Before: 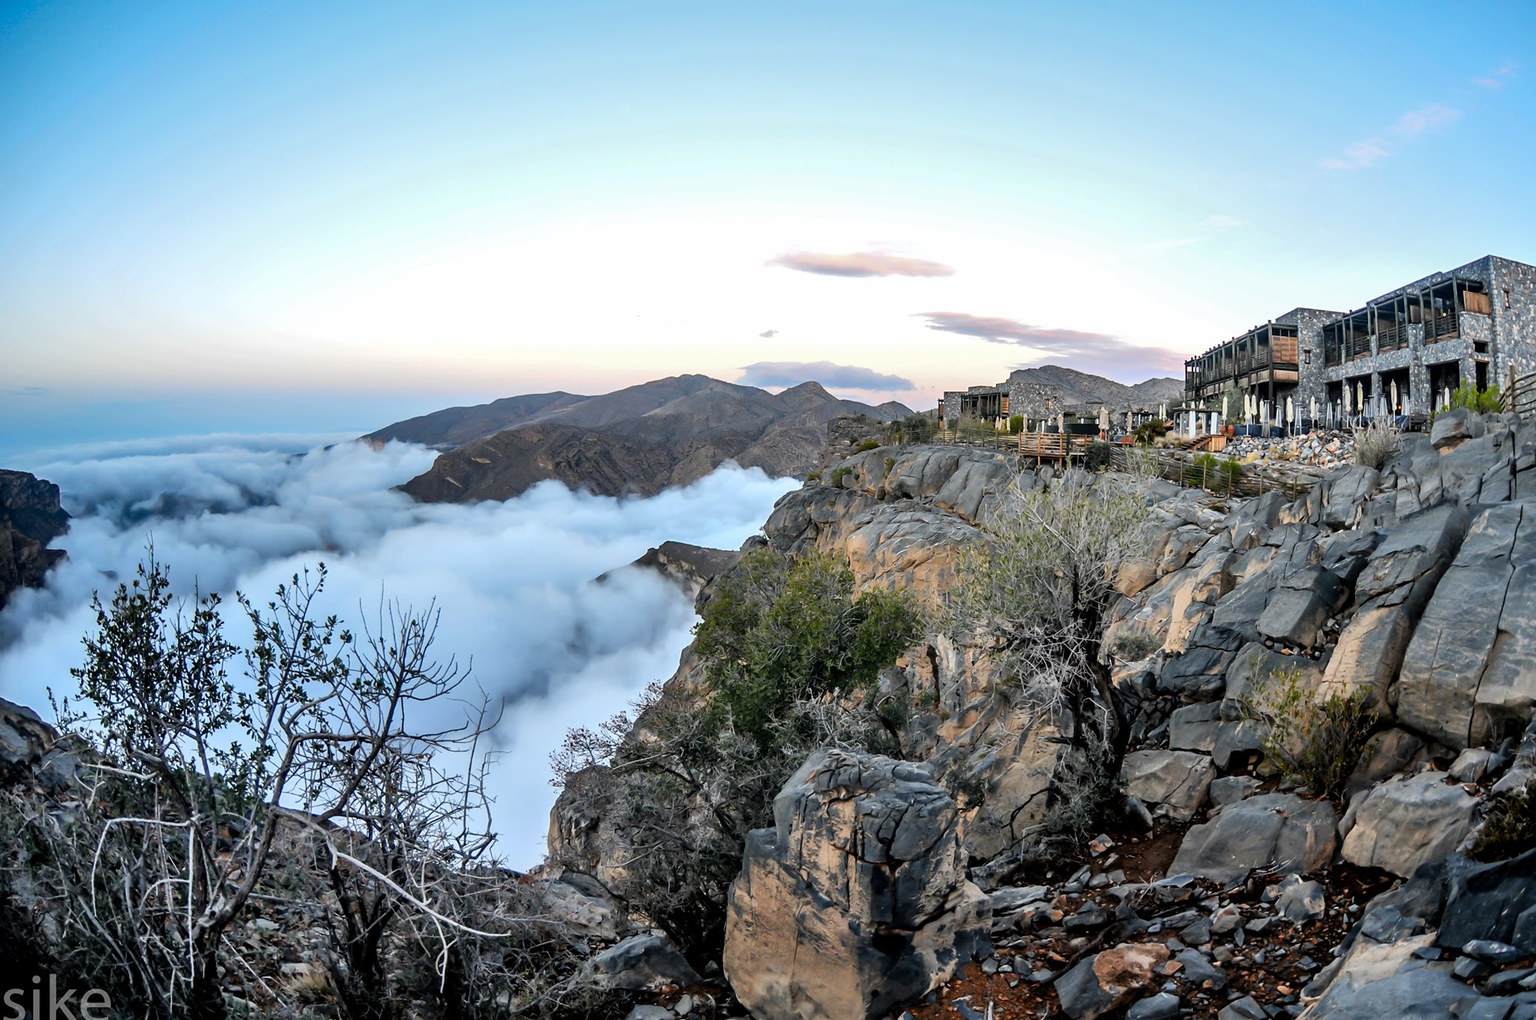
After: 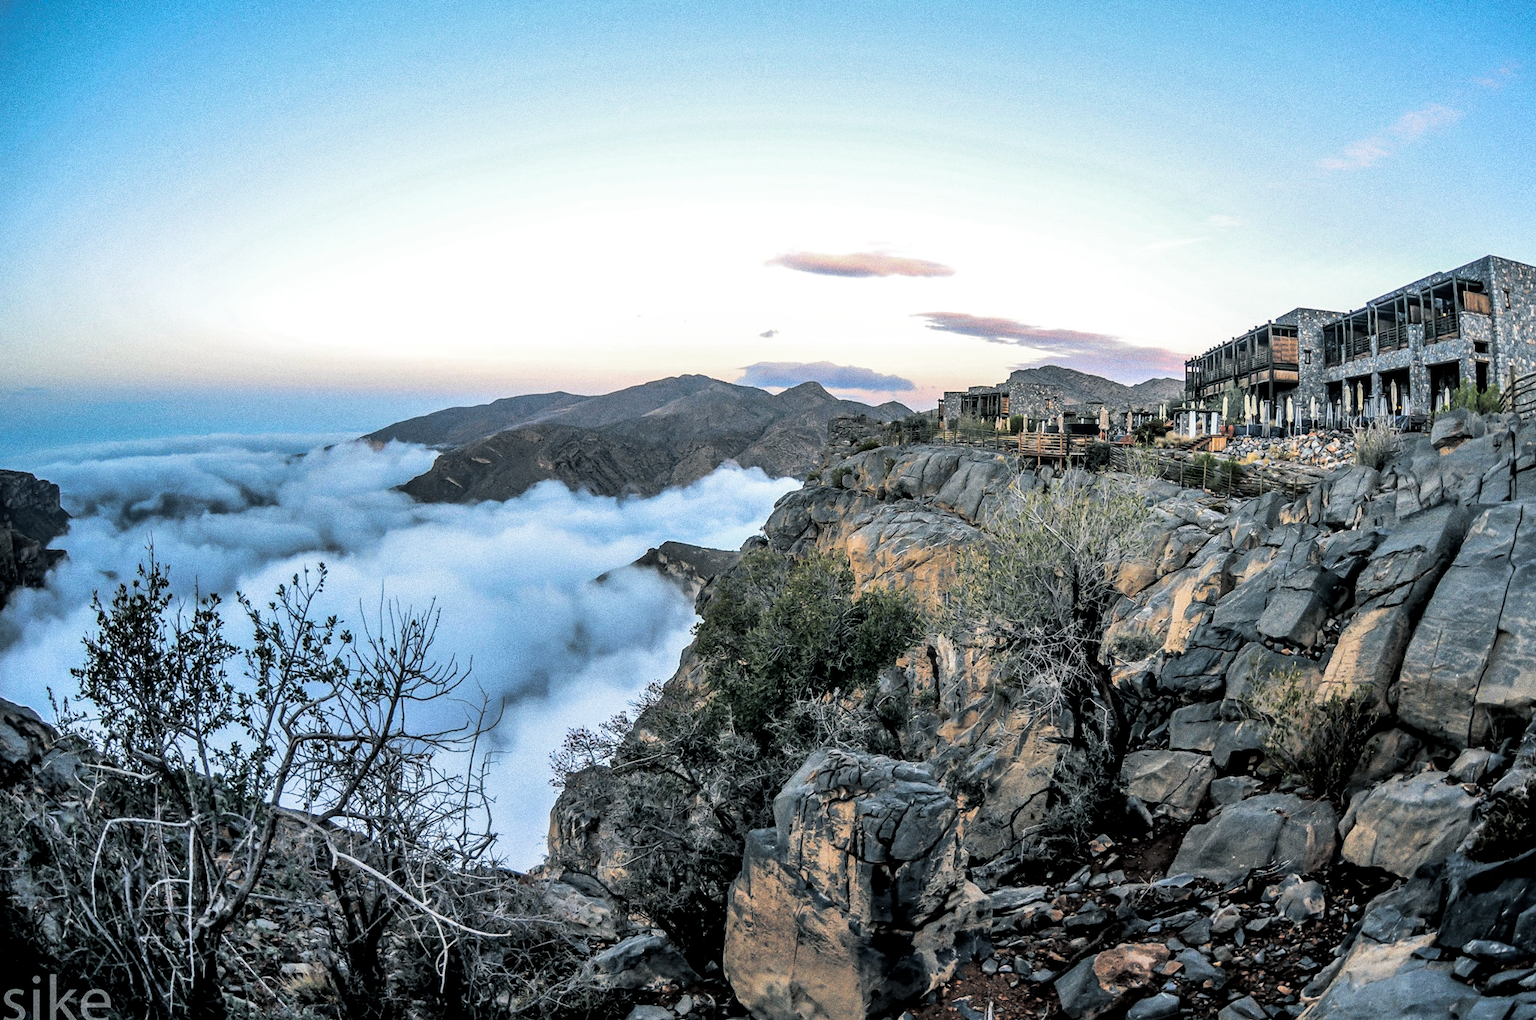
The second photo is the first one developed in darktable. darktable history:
exposure: black level correction 0.005, exposure 0.001 EV, compensate highlight preservation false
grain: coarseness 0.09 ISO, strength 40%
velvia: on, module defaults
local contrast: on, module defaults
split-toning: shadows › hue 201.6°, shadows › saturation 0.16, highlights › hue 50.4°, highlights › saturation 0.2, balance -49.9
